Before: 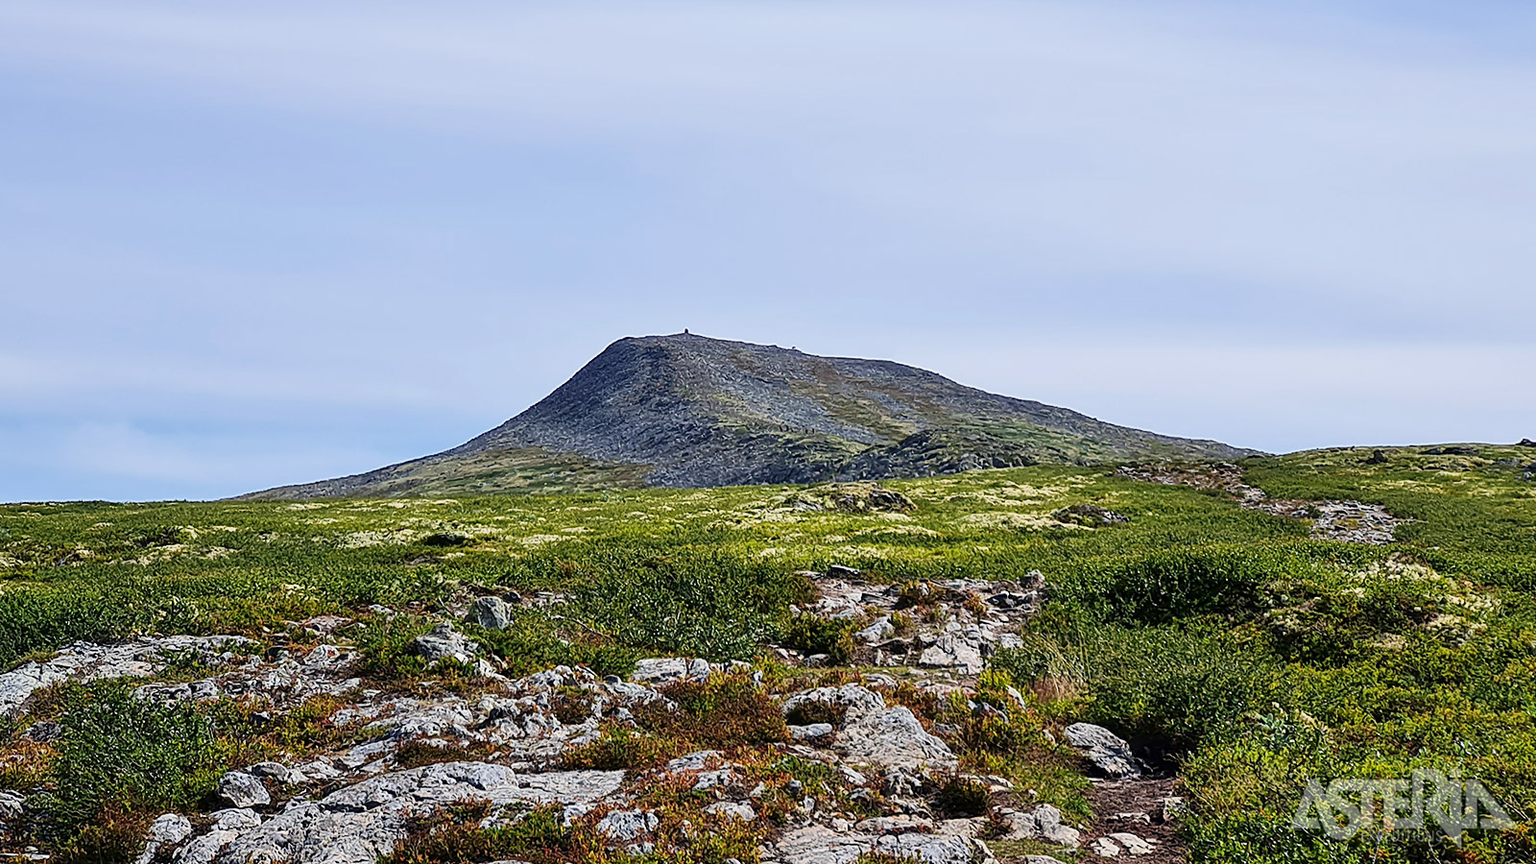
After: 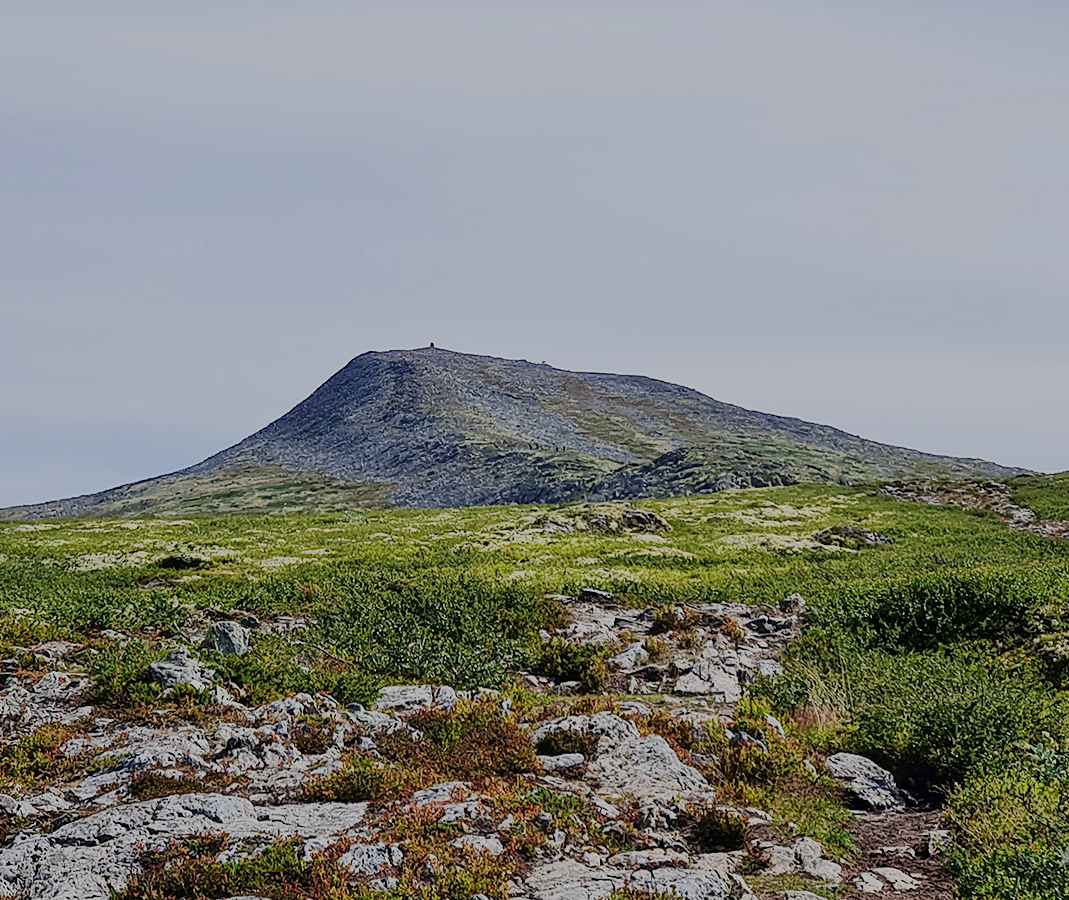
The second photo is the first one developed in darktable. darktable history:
crop and rotate: left 17.732%, right 15.423%
sigmoid: contrast 1.05, skew -0.15
